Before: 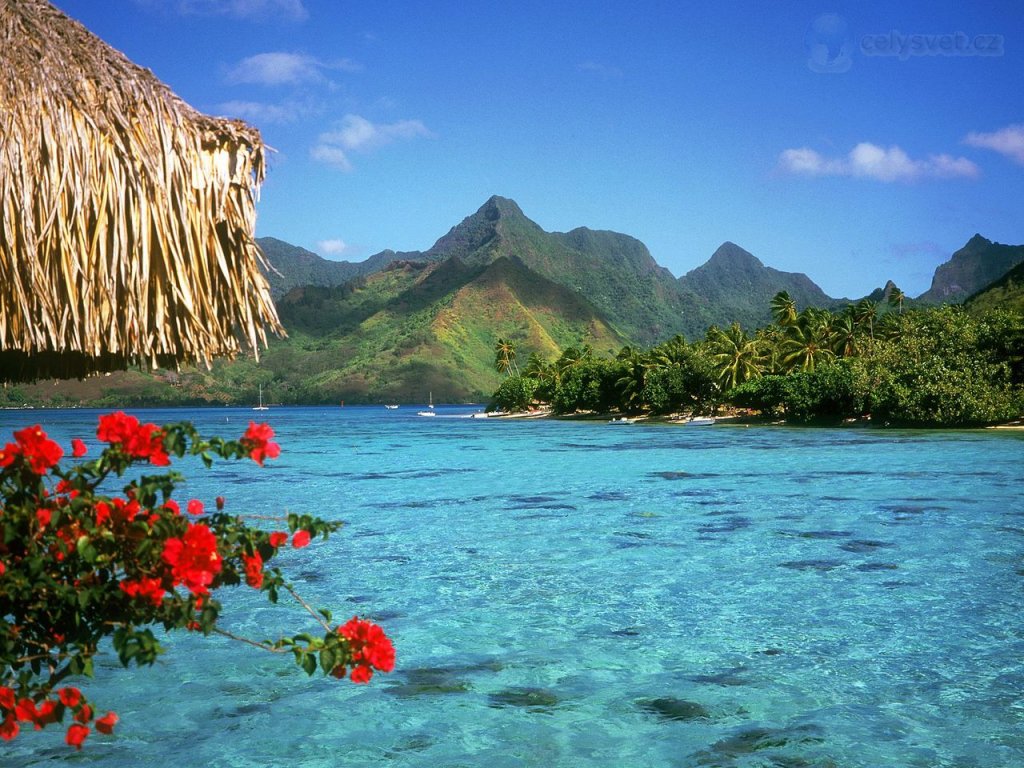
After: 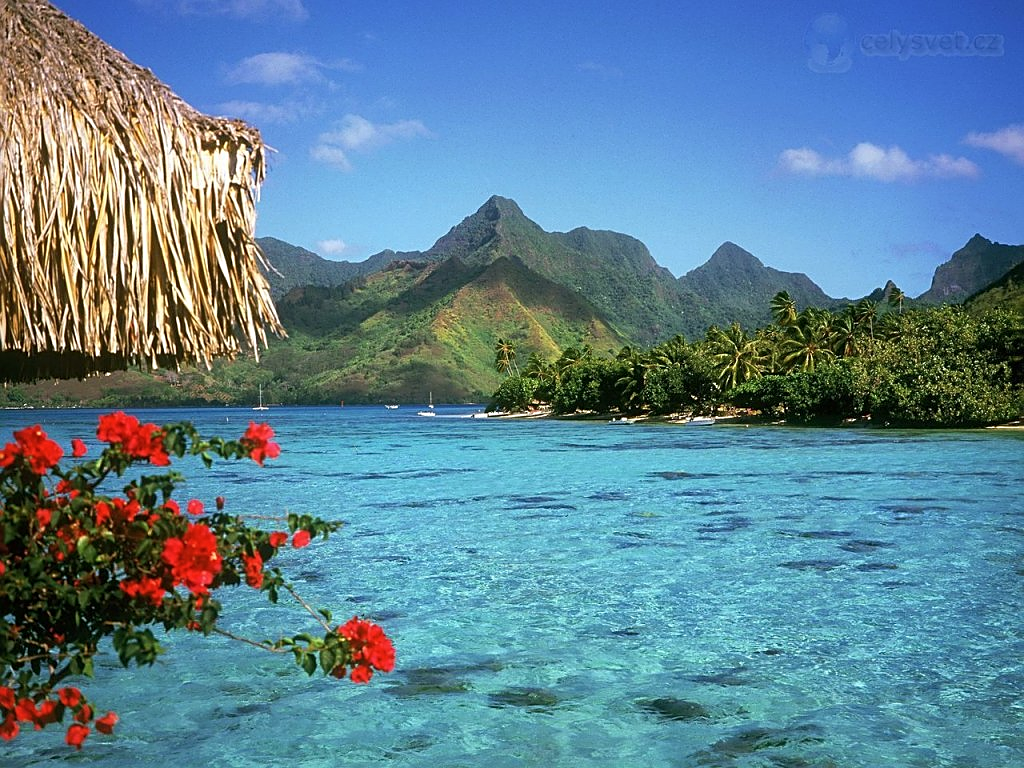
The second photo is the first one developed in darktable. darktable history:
sharpen: on, module defaults
contrast brightness saturation: saturation -0.05
